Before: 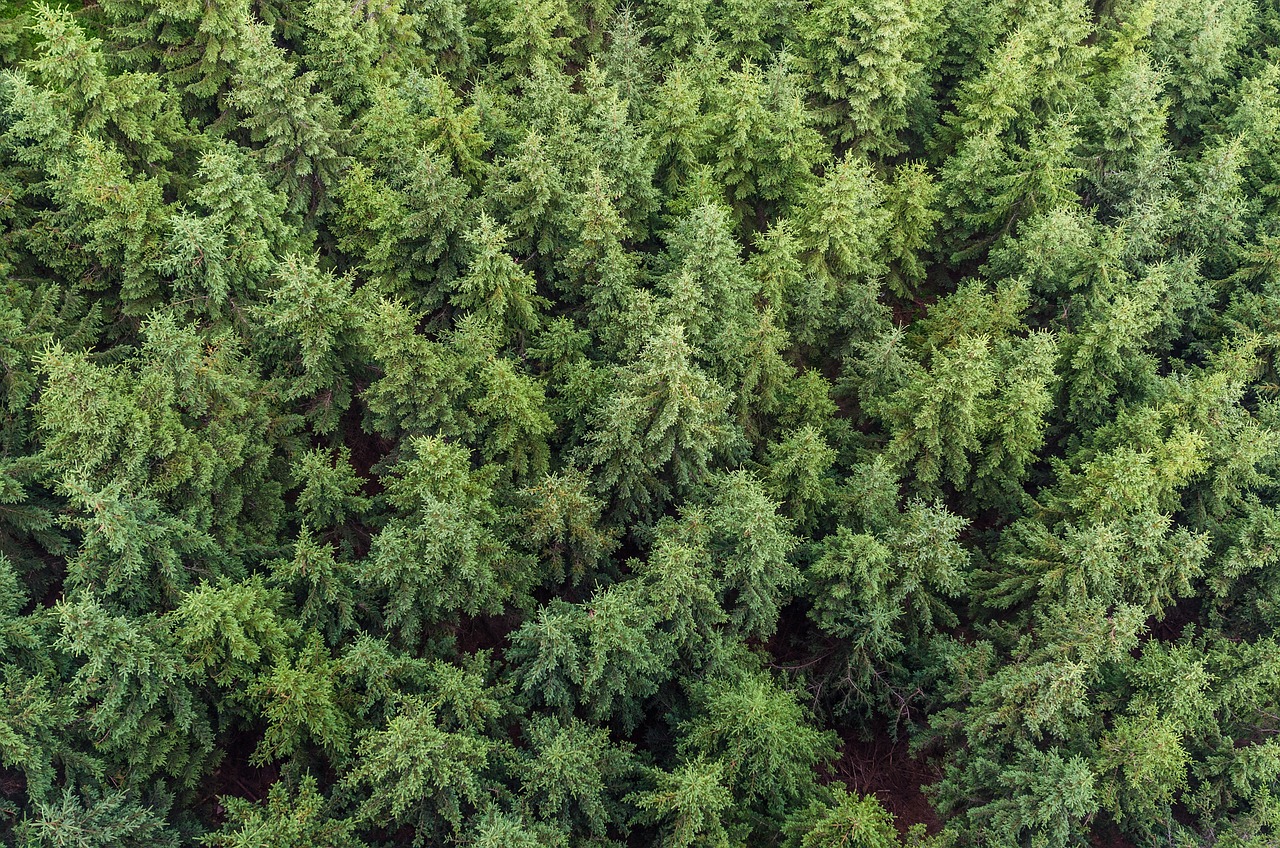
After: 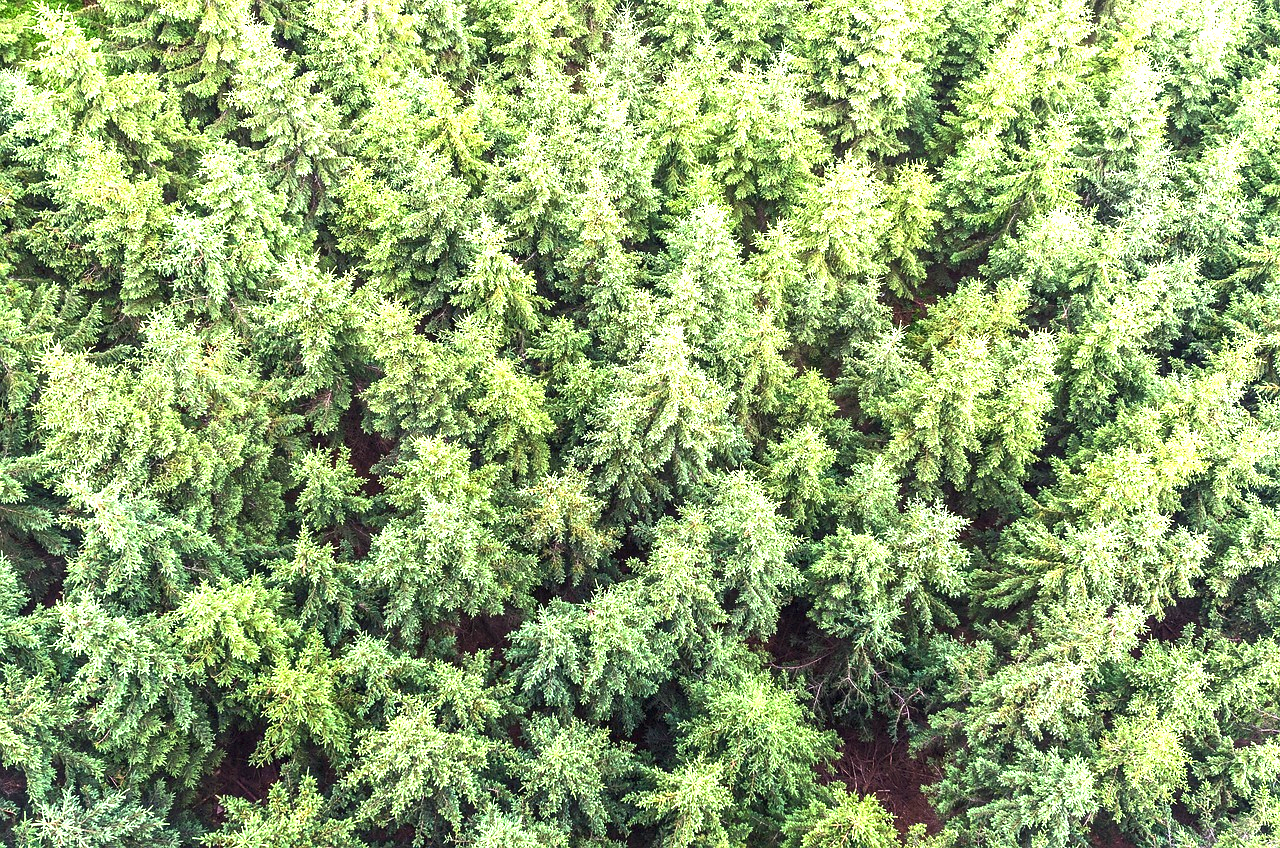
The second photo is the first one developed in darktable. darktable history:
tone equalizer: -8 EV 0 EV, -7 EV 0.001 EV, -6 EV -0.005 EV, -5 EV -0.005 EV, -4 EV -0.084 EV, -3 EV -0.209 EV, -2 EV -0.294 EV, -1 EV 0.111 EV, +0 EV 0.327 EV, smoothing diameter 24.8%, edges refinement/feathering 13.11, preserve details guided filter
exposure: black level correction 0, exposure 1.707 EV, compensate highlight preservation false
